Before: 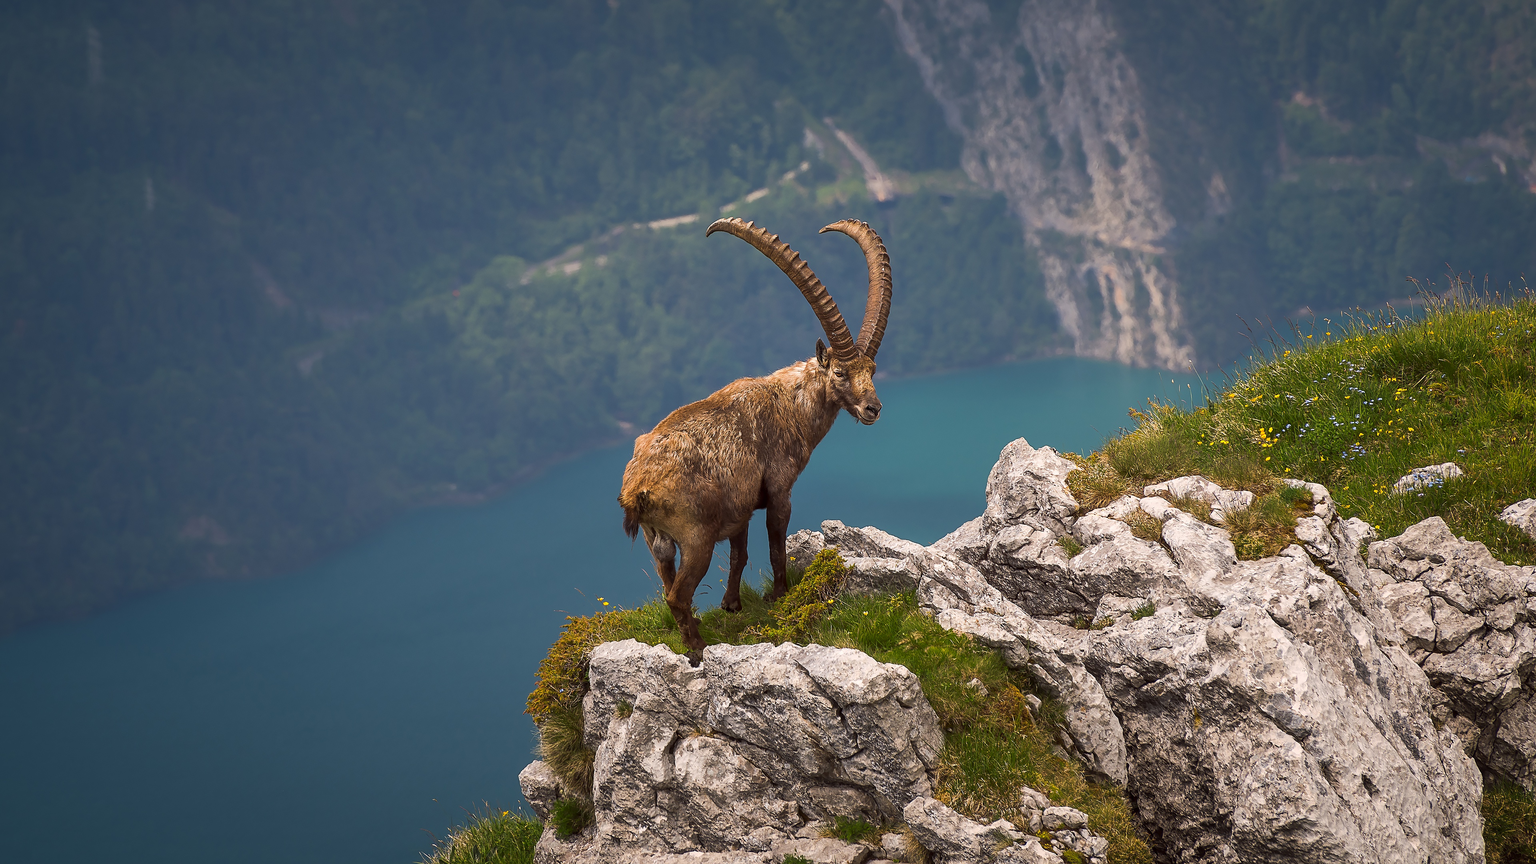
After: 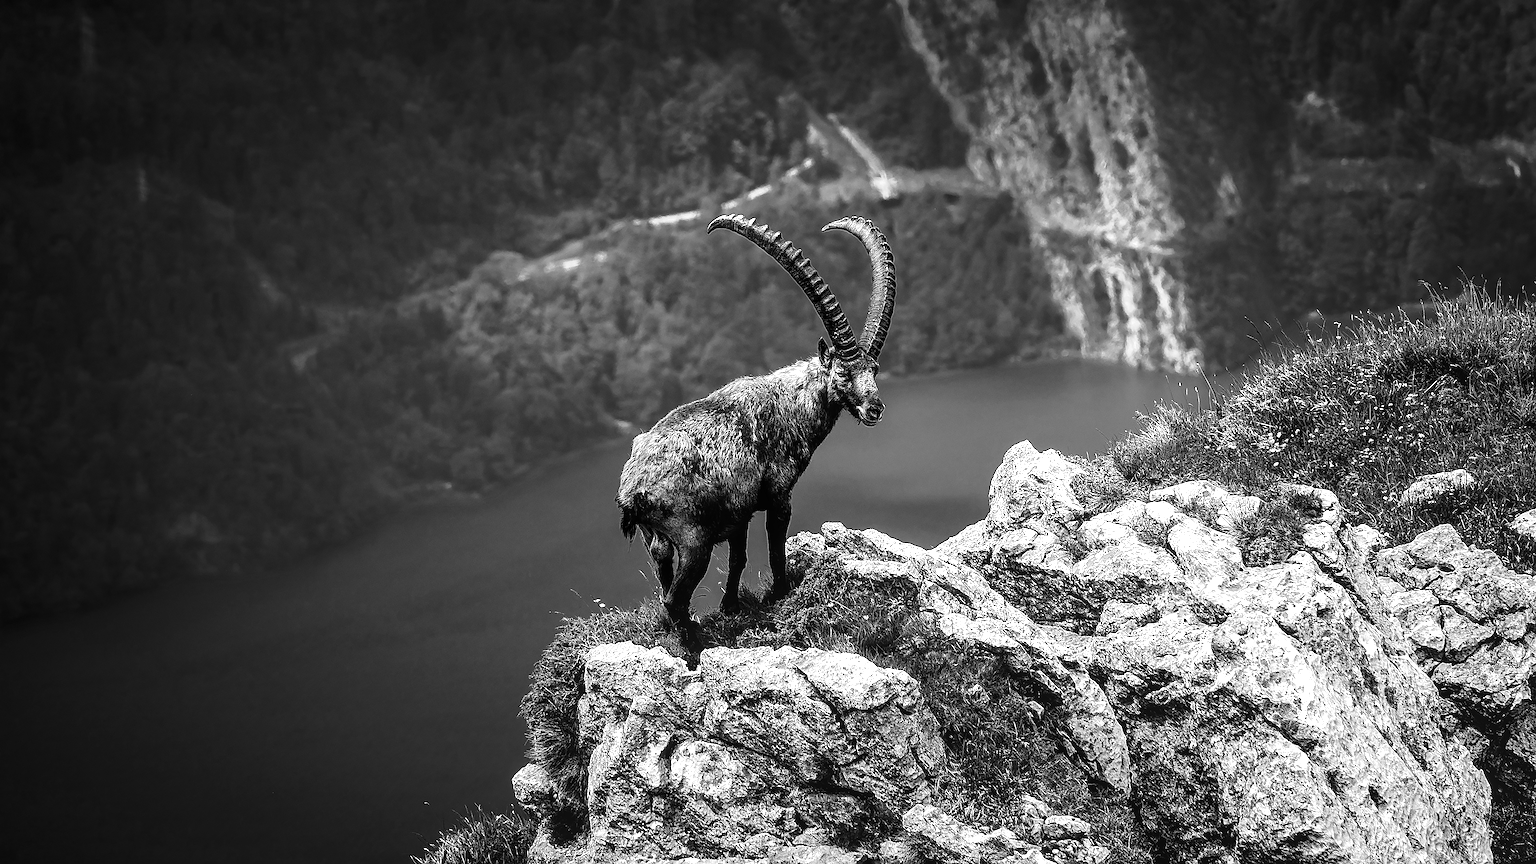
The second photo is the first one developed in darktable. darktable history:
exposure: black level correction 0, exposure 1.1 EV, compensate highlight preservation false
crop and rotate: angle -0.5°
sharpen: on, module defaults
local contrast: on, module defaults
contrast brightness saturation: brightness -0.52
monochrome: on, module defaults
tone curve: curves: ch0 [(0.003, 0.003) (0.104, 0.026) (0.236, 0.181) (0.401, 0.443) (0.495, 0.55) (0.625, 0.67) (0.819, 0.841) (0.96, 0.899)]; ch1 [(0, 0) (0.161, 0.092) (0.37, 0.302) (0.424, 0.402) (0.45, 0.466) (0.495, 0.51) (0.573, 0.571) (0.638, 0.641) (0.751, 0.741) (1, 1)]; ch2 [(0, 0) (0.352, 0.403) (0.466, 0.443) (0.524, 0.526) (0.56, 0.556) (1, 1)], color space Lab, independent channels, preserve colors none
color balance rgb: perceptual saturation grading › global saturation 20%, perceptual saturation grading › highlights -25%, perceptual saturation grading › shadows 25%
